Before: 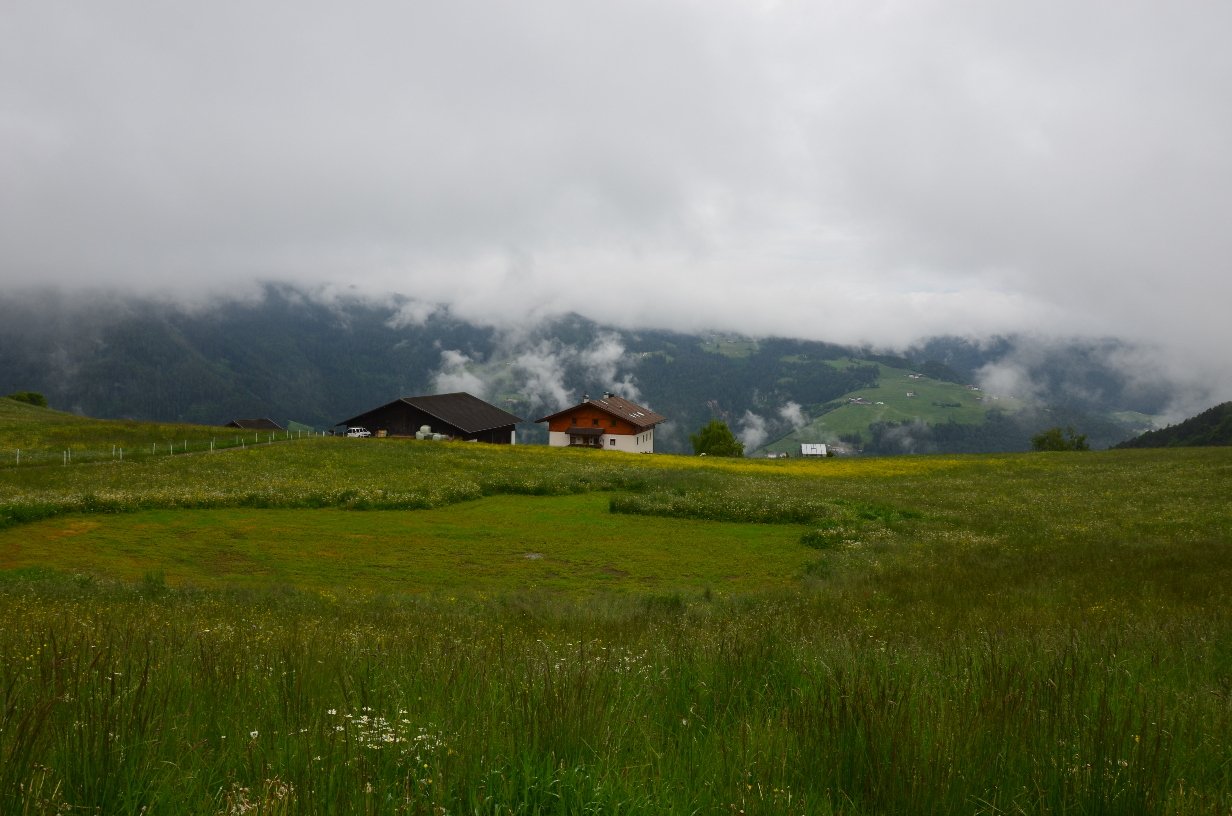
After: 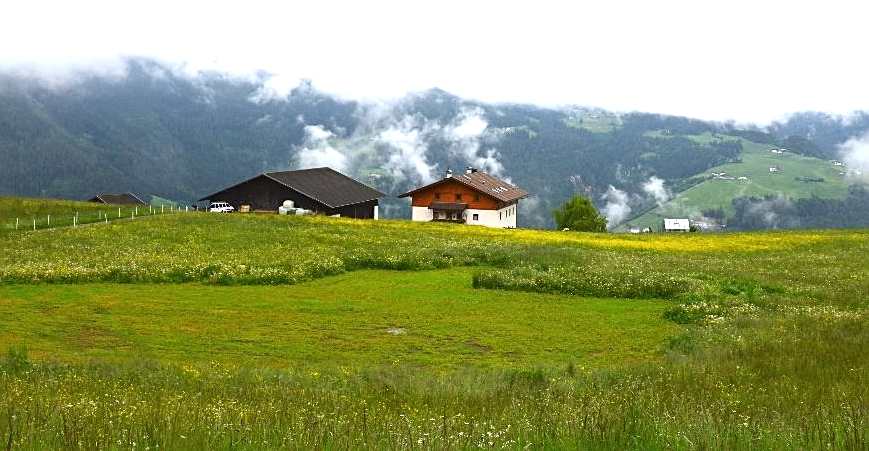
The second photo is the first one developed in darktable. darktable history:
white balance: red 0.974, blue 1.044
crop: left 11.123%, top 27.61%, right 18.3%, bottom 17.034%
sharpen: on, module defaults
exposure: black level correction 0, exposure 1.45 EV, compensate exposure bias true, compensate highlight preservation false
